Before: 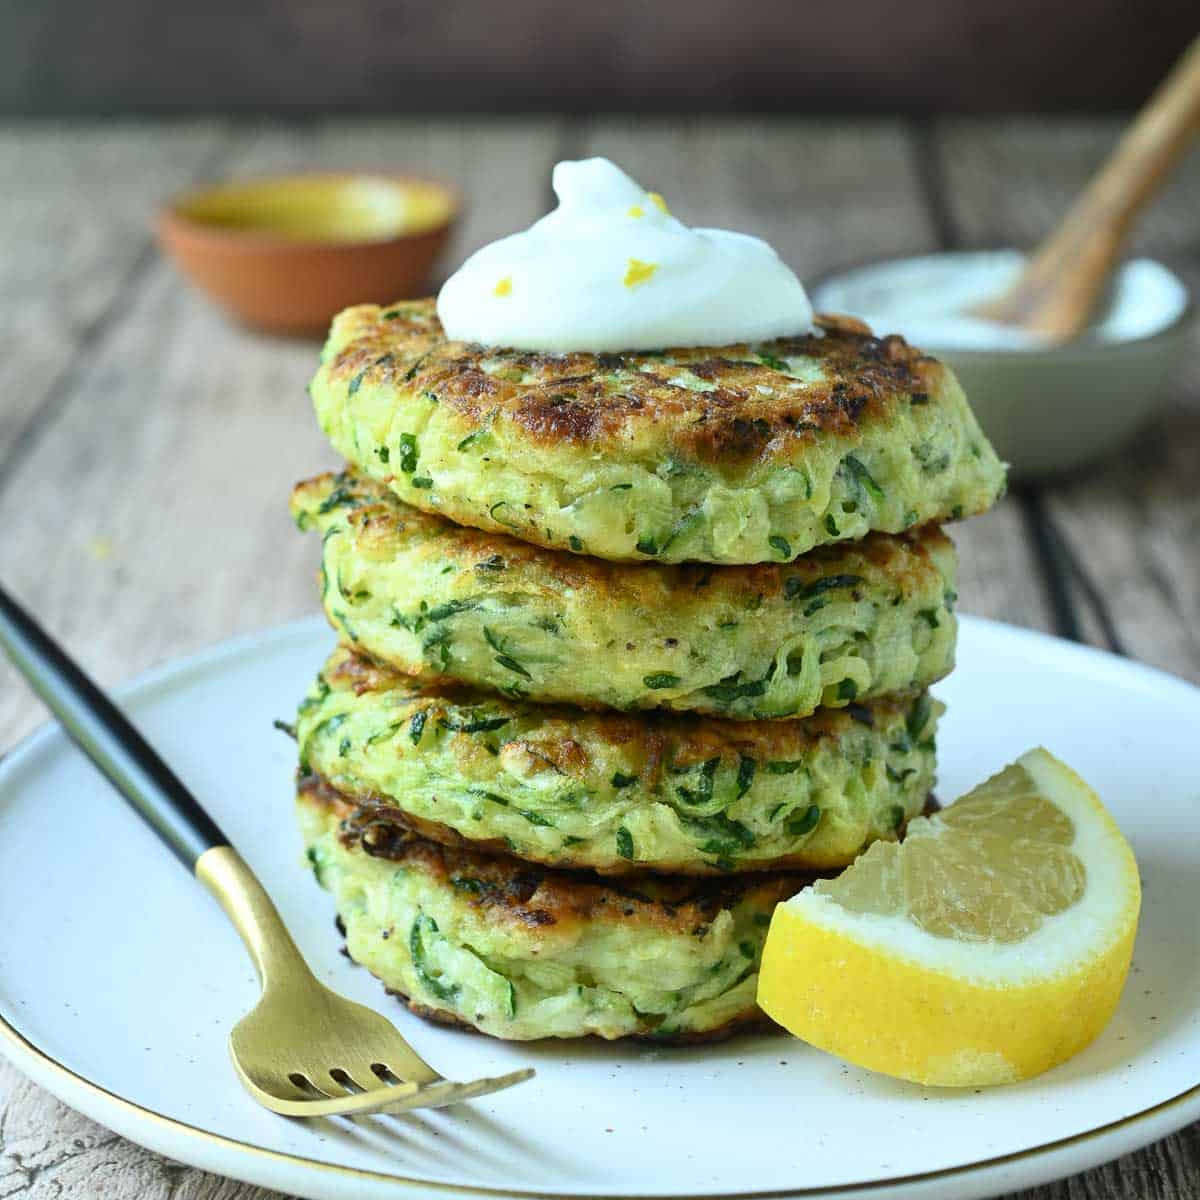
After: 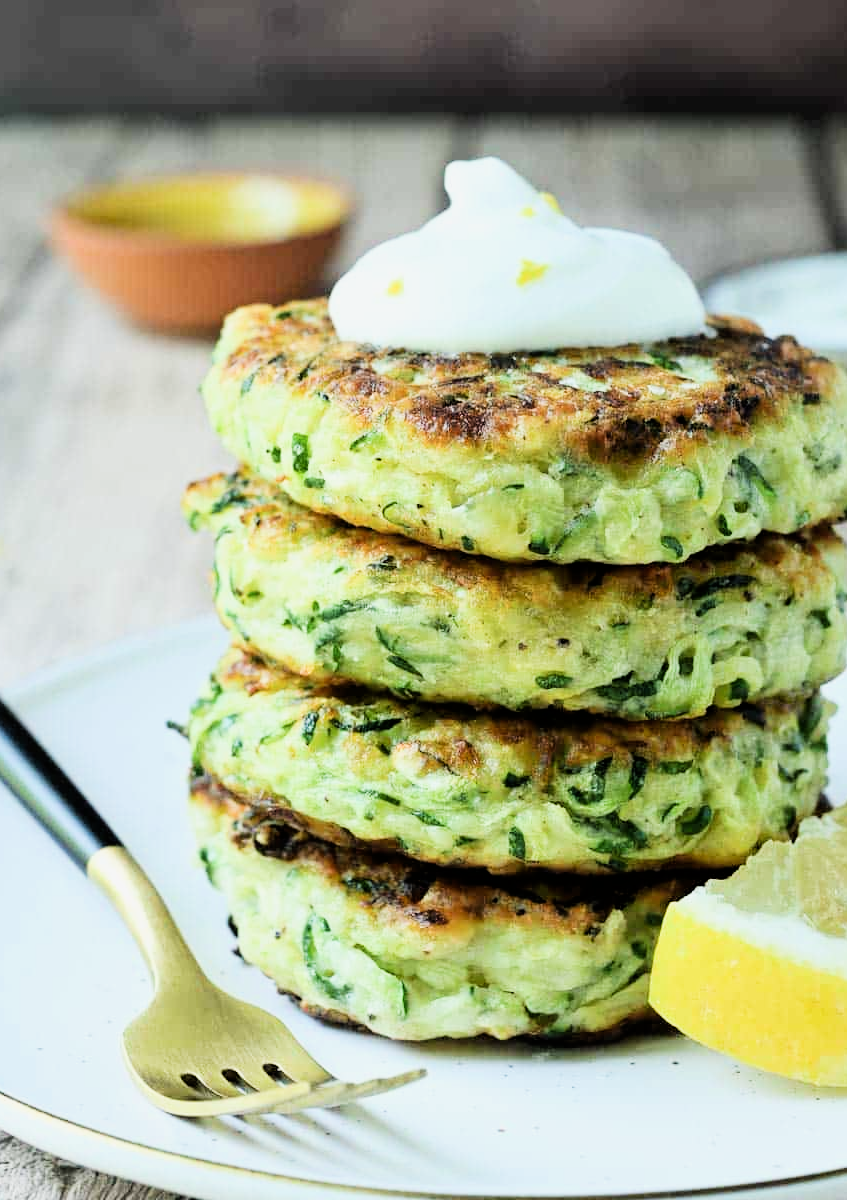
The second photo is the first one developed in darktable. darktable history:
exposure: black level correction 0, exposure 0.692 EV, compensate highlight preservation false
crop and rotate: left 9.012%, right 20.395%
filmic rgb: black relative exposure -5.11 EV, white relative exposure 3.97 EV, hardness 2.9, contrast 1.301, highlights saturation mix -31.23%
